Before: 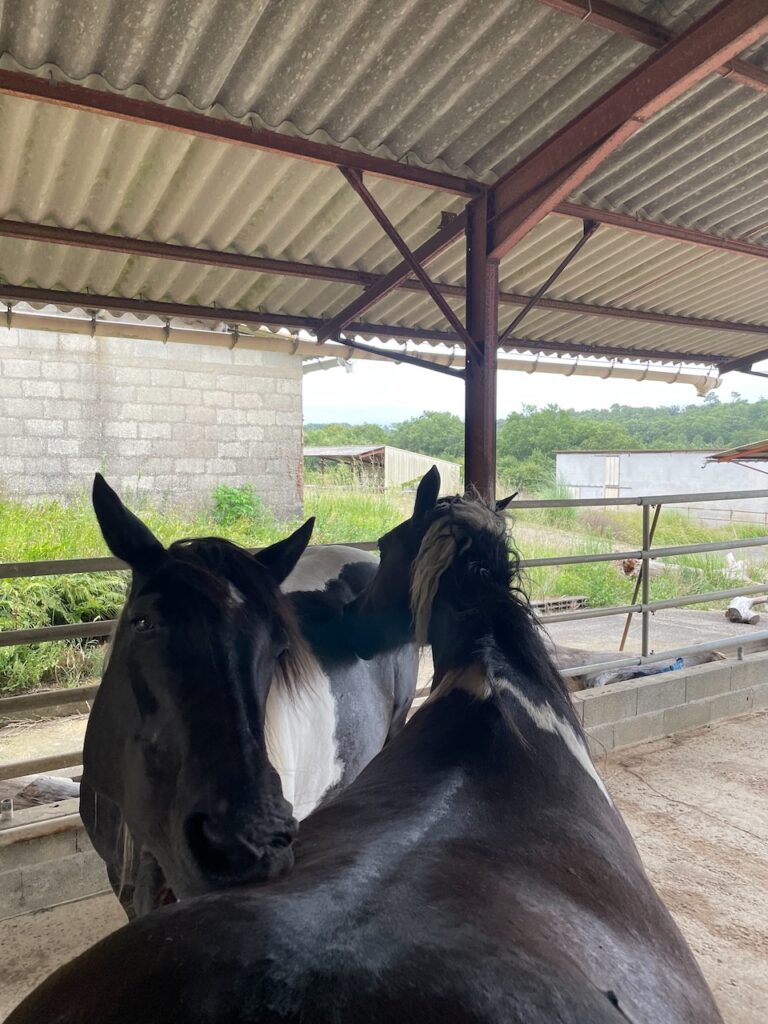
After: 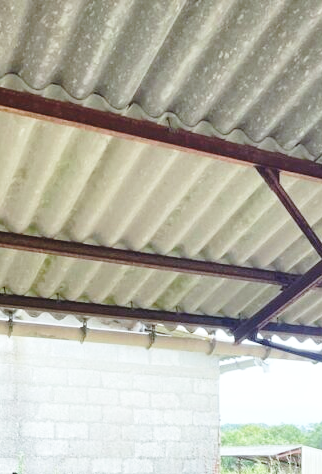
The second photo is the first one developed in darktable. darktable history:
crop and rotate: left 10.817%, top 0.062%, right 47.194%, bottom 53.626%
white balance: red 0.925, blue 1.046
base curve: curves: ch0 [(0, 0) (0.036, 0.037) (0.121, 0.228) (0.46, 0.76) (0.859, 0.983) (1, 1)], preserve colors none
